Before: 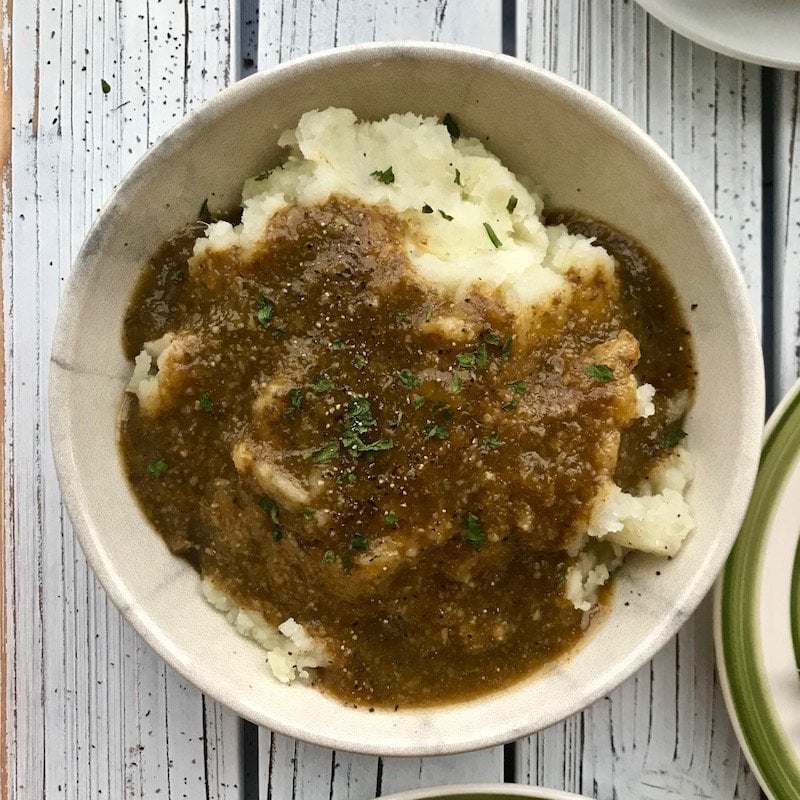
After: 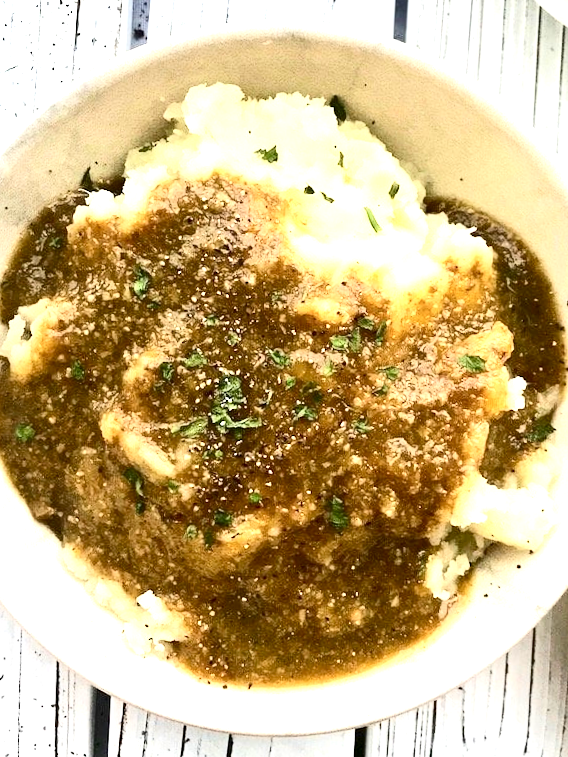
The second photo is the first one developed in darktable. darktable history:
base curve: curves: ch0 [(0, 0) (0.283, 0.295) (1, 1)], preserve colors none
contrast brightness saturation: contrast 0.28
crop and rotate: angle -3.27°, left 14.277%, top 0.028%, right 10.766%, bottom 0.028%
exposure: black level correction 0.001, exposure 1.646 EV, compensate exposure bias true, compensate highlight preservation false
